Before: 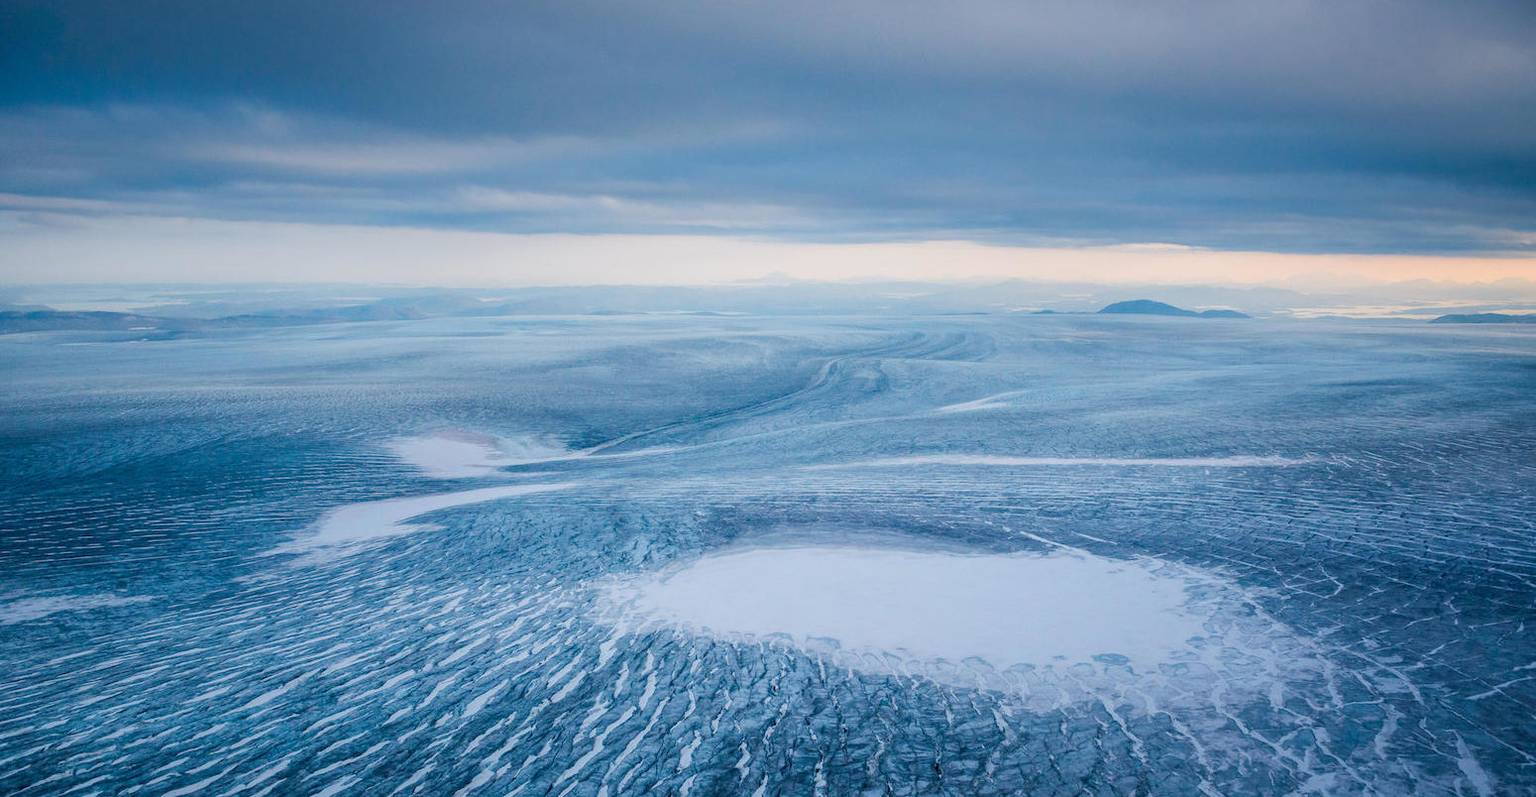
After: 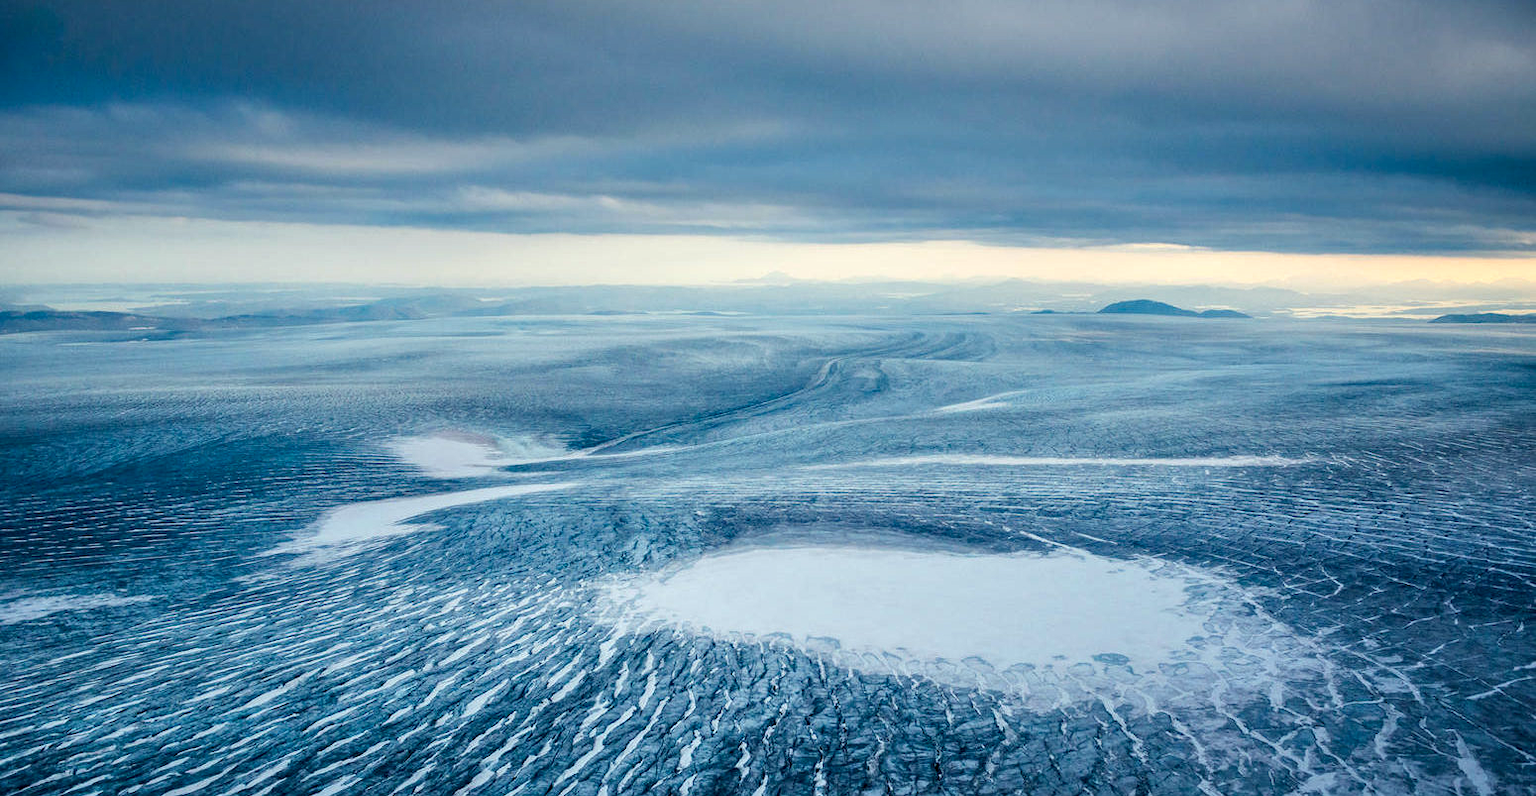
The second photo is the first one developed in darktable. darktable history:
color correction: highlights a* -4.73, highlights b* 5.06, saturation 0.97
white balance: emerald 1
contrast equalizer: octaves 7, y [[0.6 ×6], [0.55 ×6], [0 ×6], [0 ×6], [0 ×6]]
